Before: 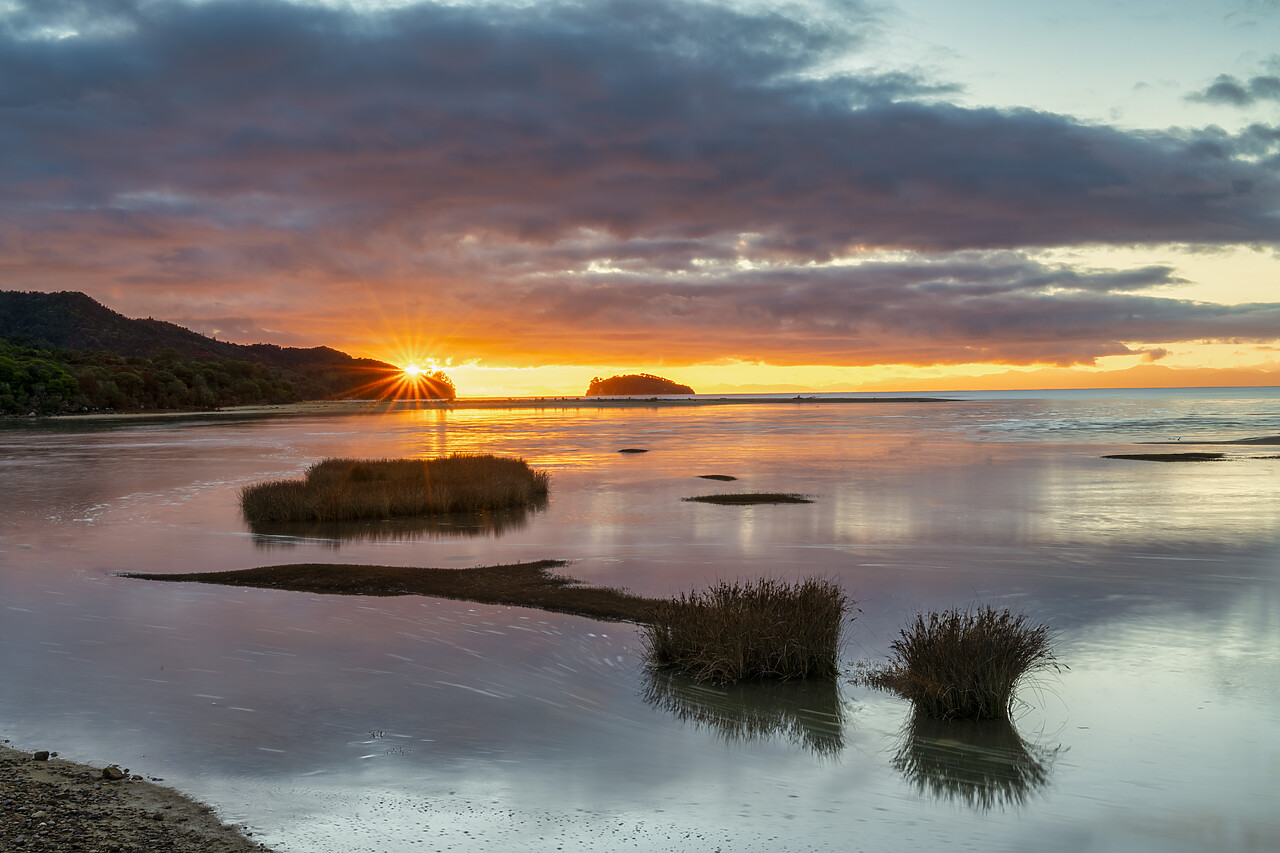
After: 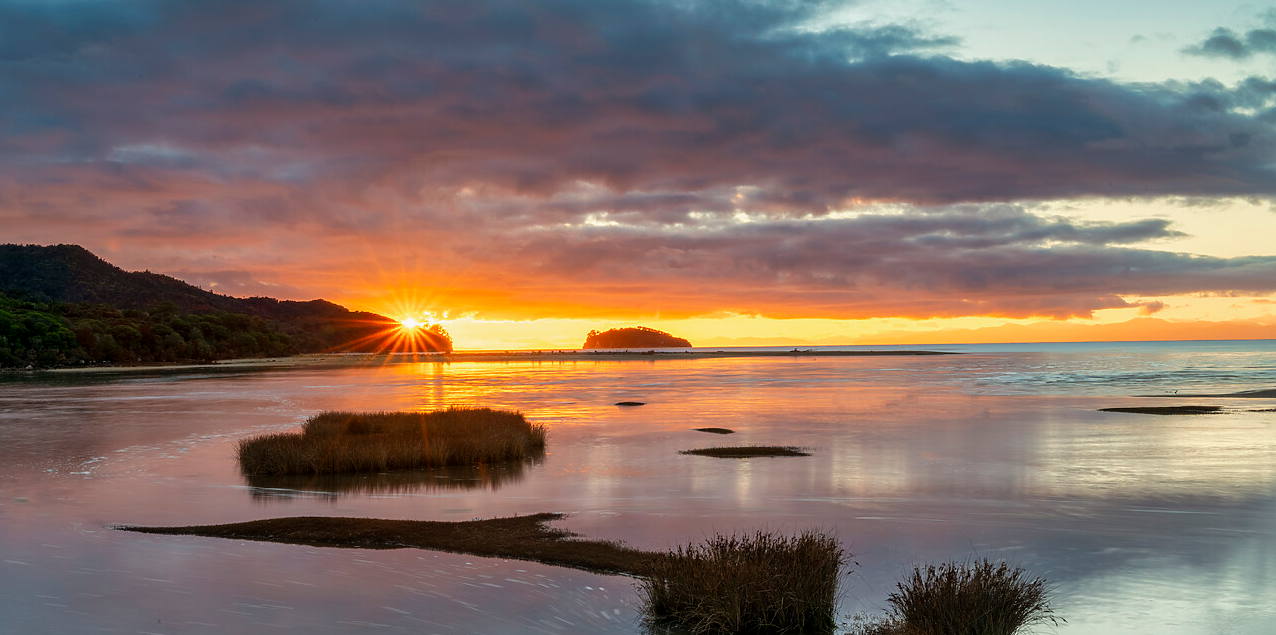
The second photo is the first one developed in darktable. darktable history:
crop: left 0.256%, top 5.558%, bottom 19.908%
